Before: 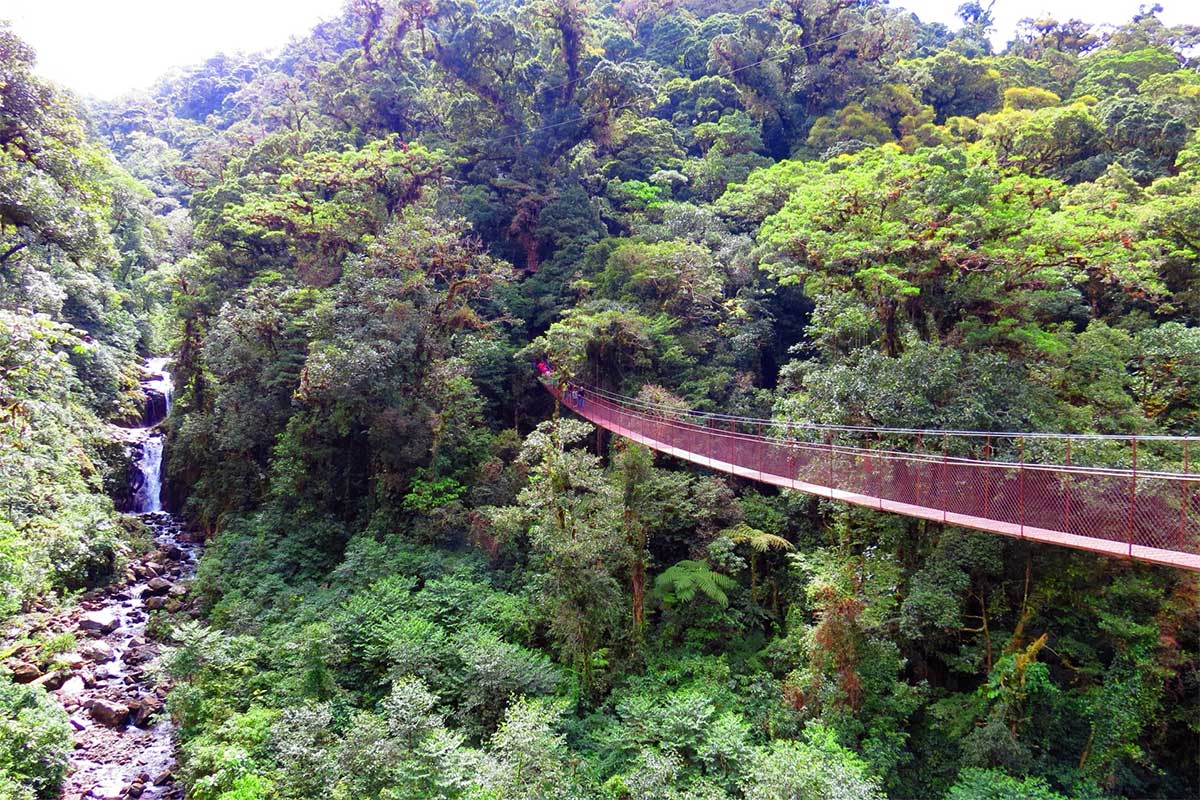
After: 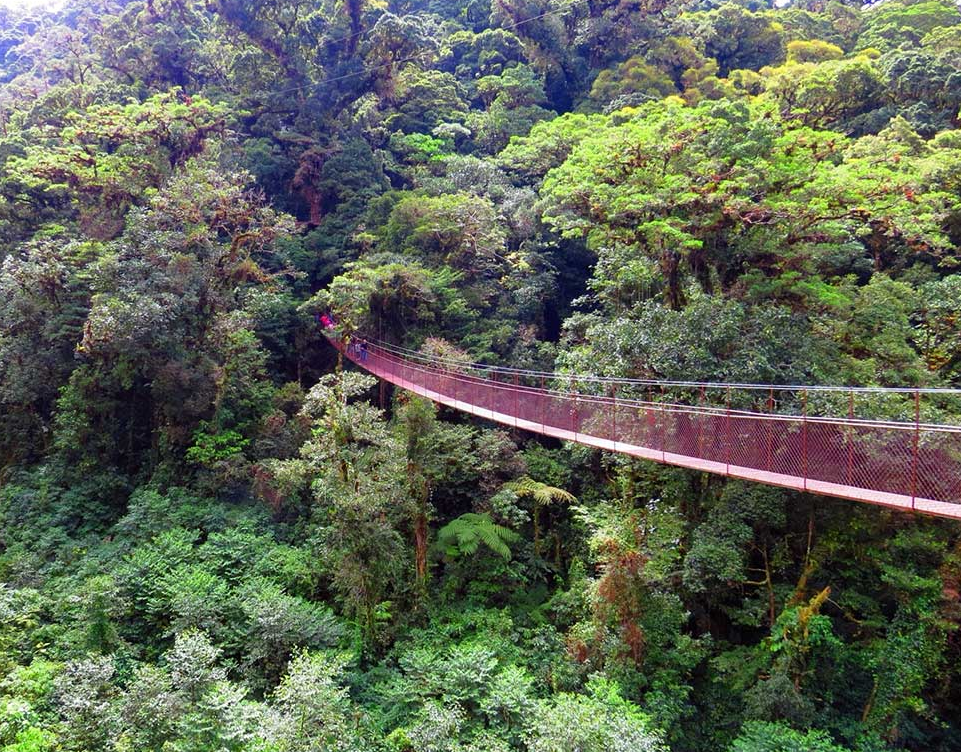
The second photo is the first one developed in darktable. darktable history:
crop and rotate: left 18.164%, top 5.906%, right 1.689%
